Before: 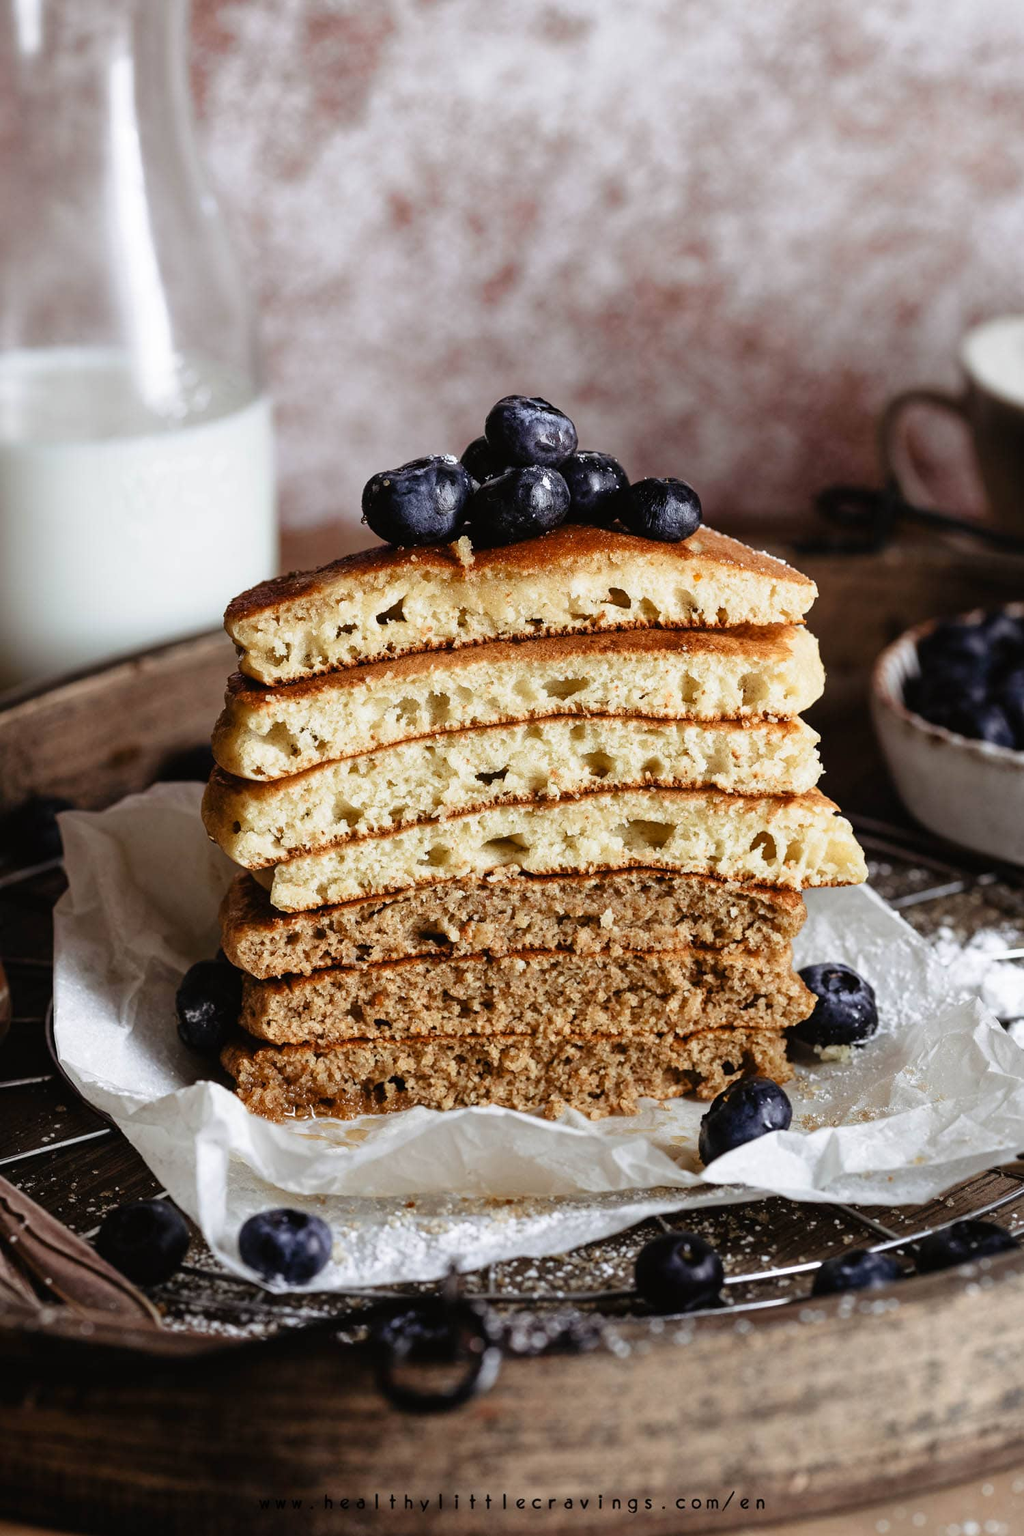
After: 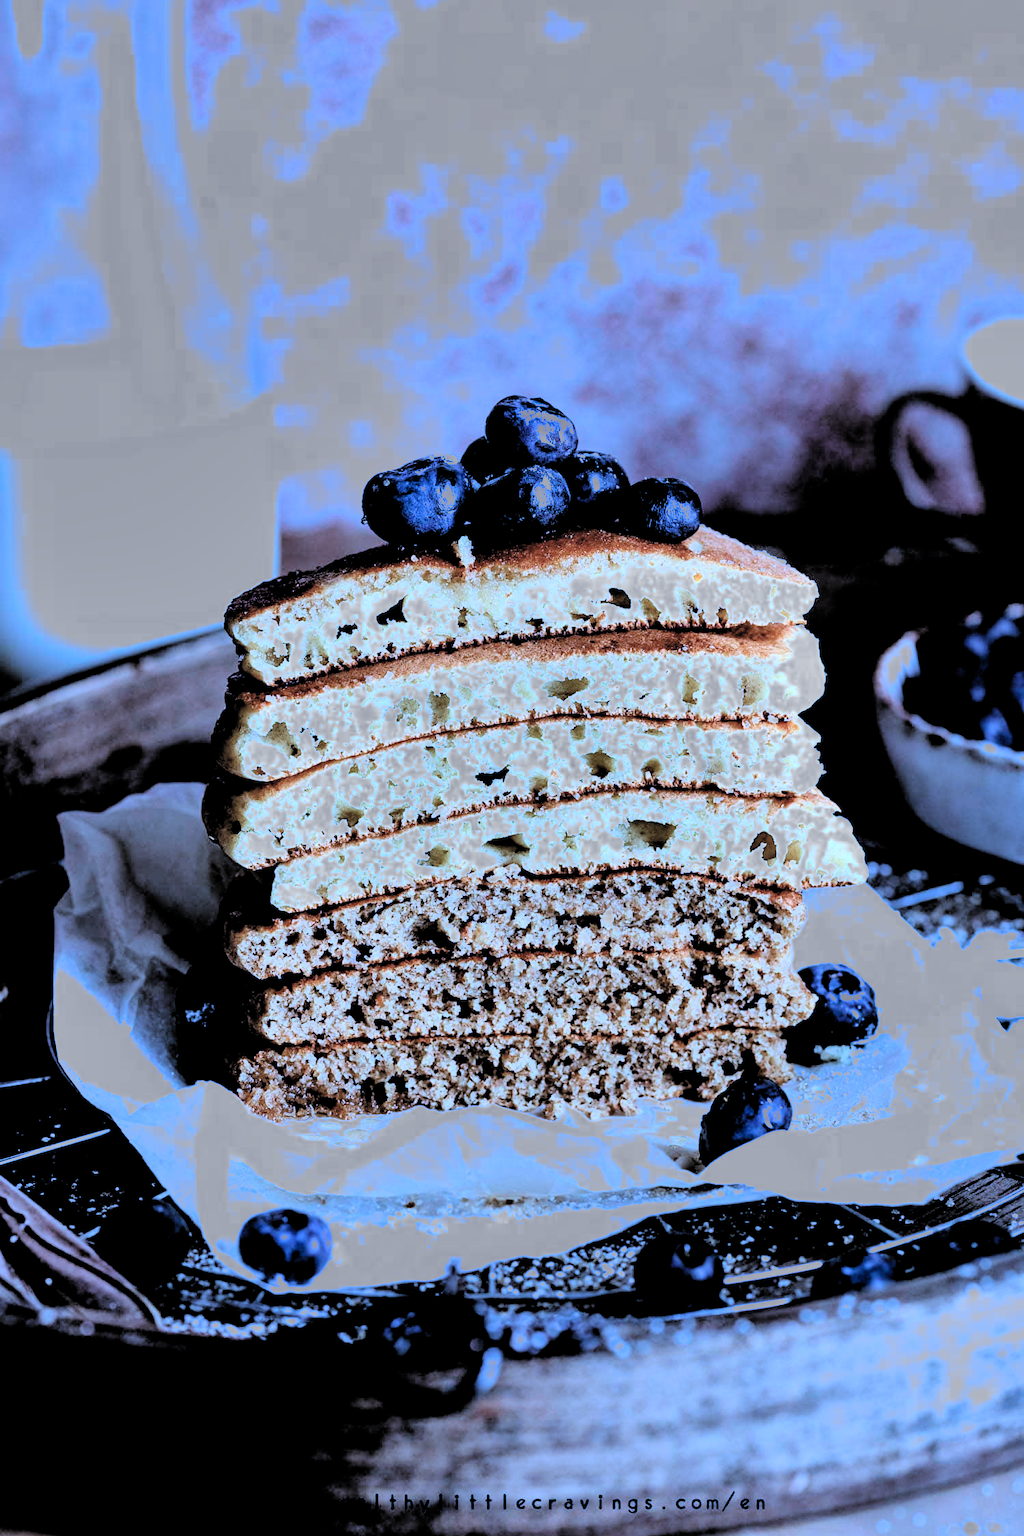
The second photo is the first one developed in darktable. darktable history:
shadows and highlights: shadows 25, highlights -48, soften with gaussian
color calibration: illuminant as shot in camera, x 0.462, y 0.419, temperature 2651.64 K
filmic rgb: middle gray luminance 13.55%, black relative exposure -1.97 EV, white relative exposure 3.1 EV, threshold 6 EV, target black luminance 0%, hardness 1.79, latitude 59.23%, contrast 1.728, highlights saturation mix 5%, shadows ↔ highlights balance -37.52%, add noise in highlights 0, color science v3 (2019), use custom middle-gray values true, iterations of high-quality reconstruction 0, contrast in highlights soft, enable highlight reconstruction true
